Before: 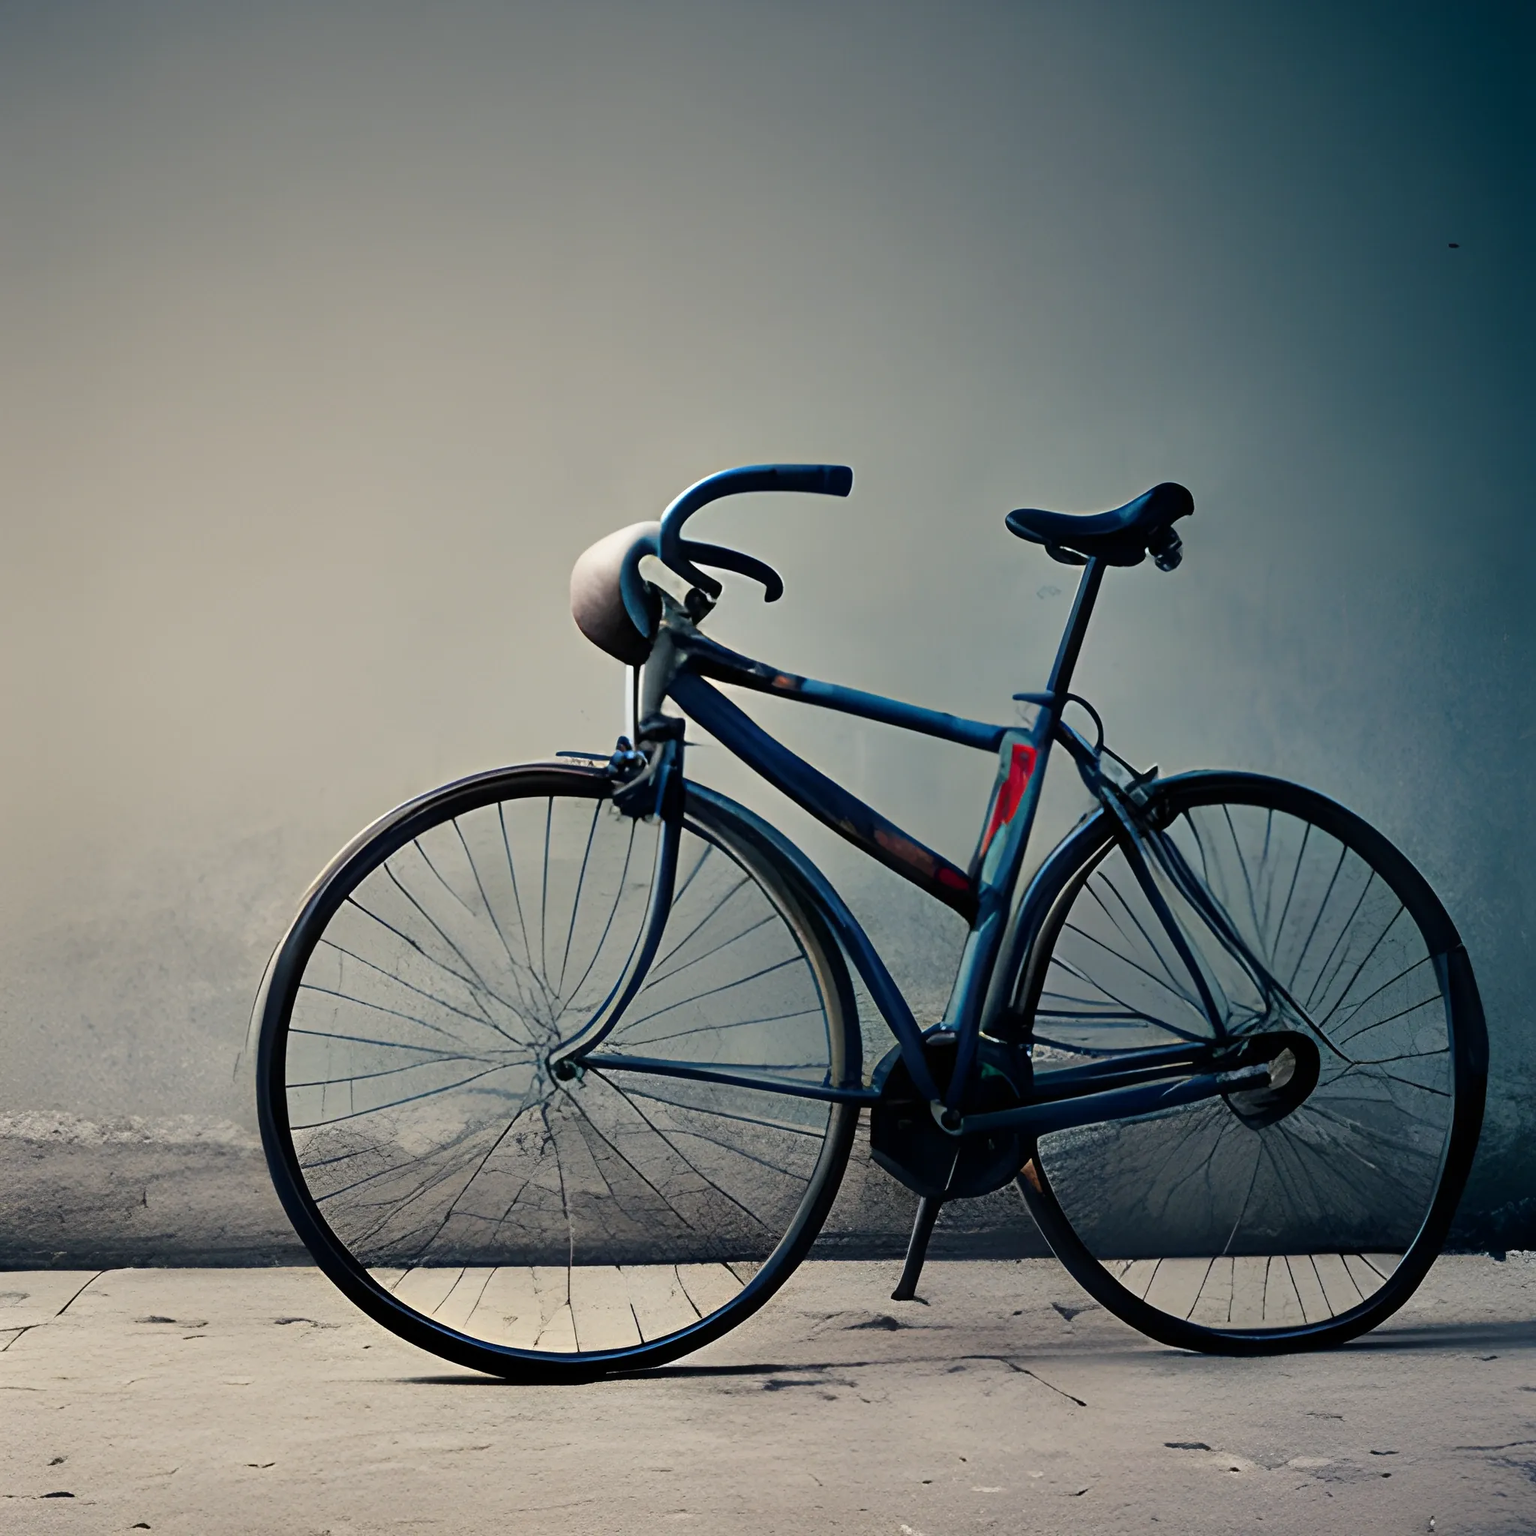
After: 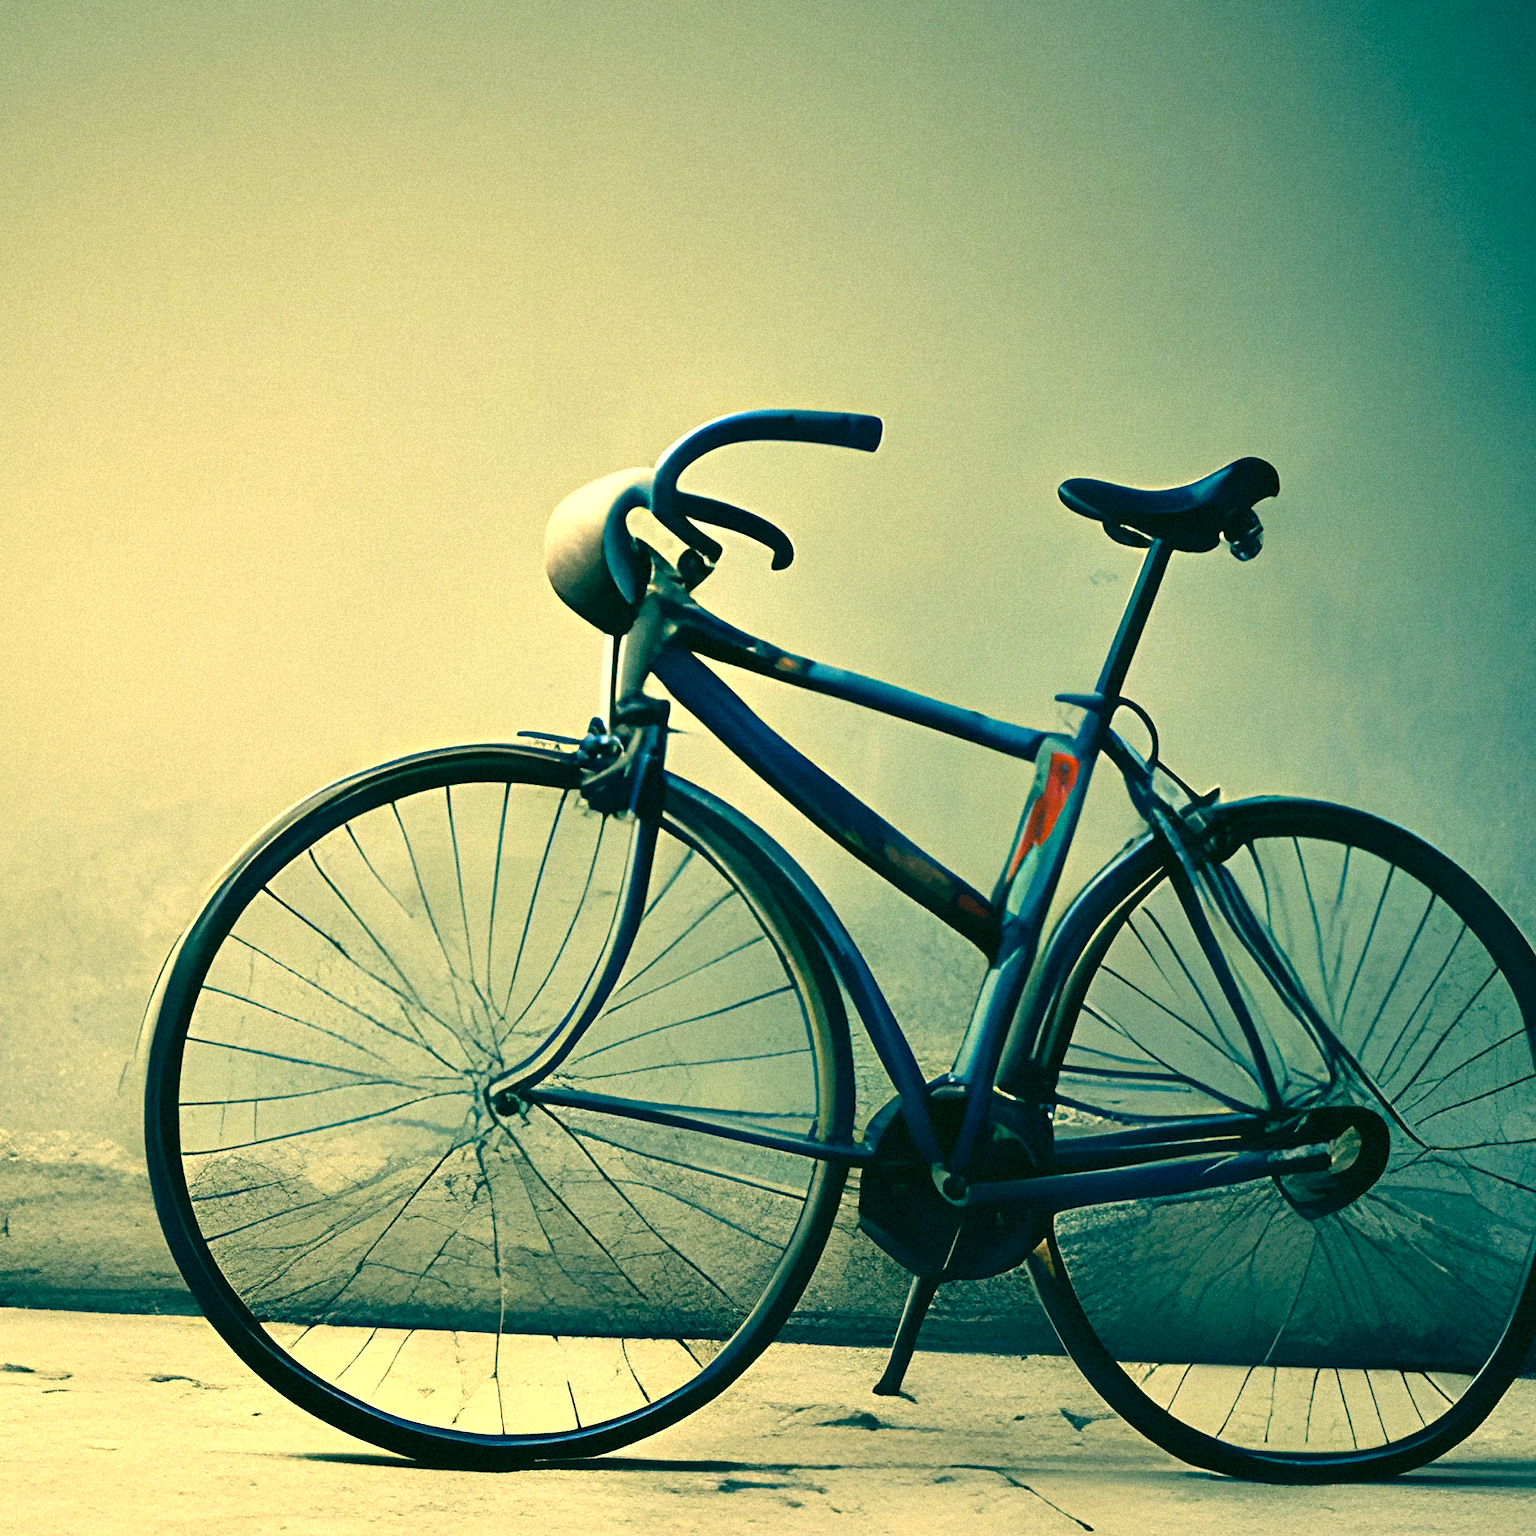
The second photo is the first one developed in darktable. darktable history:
grain: mid-tones bias 0%
color correction: highlights a* 1.83, highlights b* 34.02, shadows a* -36.68, shadows b* -5.48
exposure: black level correction 0, exposure 0.9 EV, compensate highlight preservation false
crop and rotate: angle -3.27°, left 5.211%, top 5.211%, right 4.607%, bottom 4.607%
